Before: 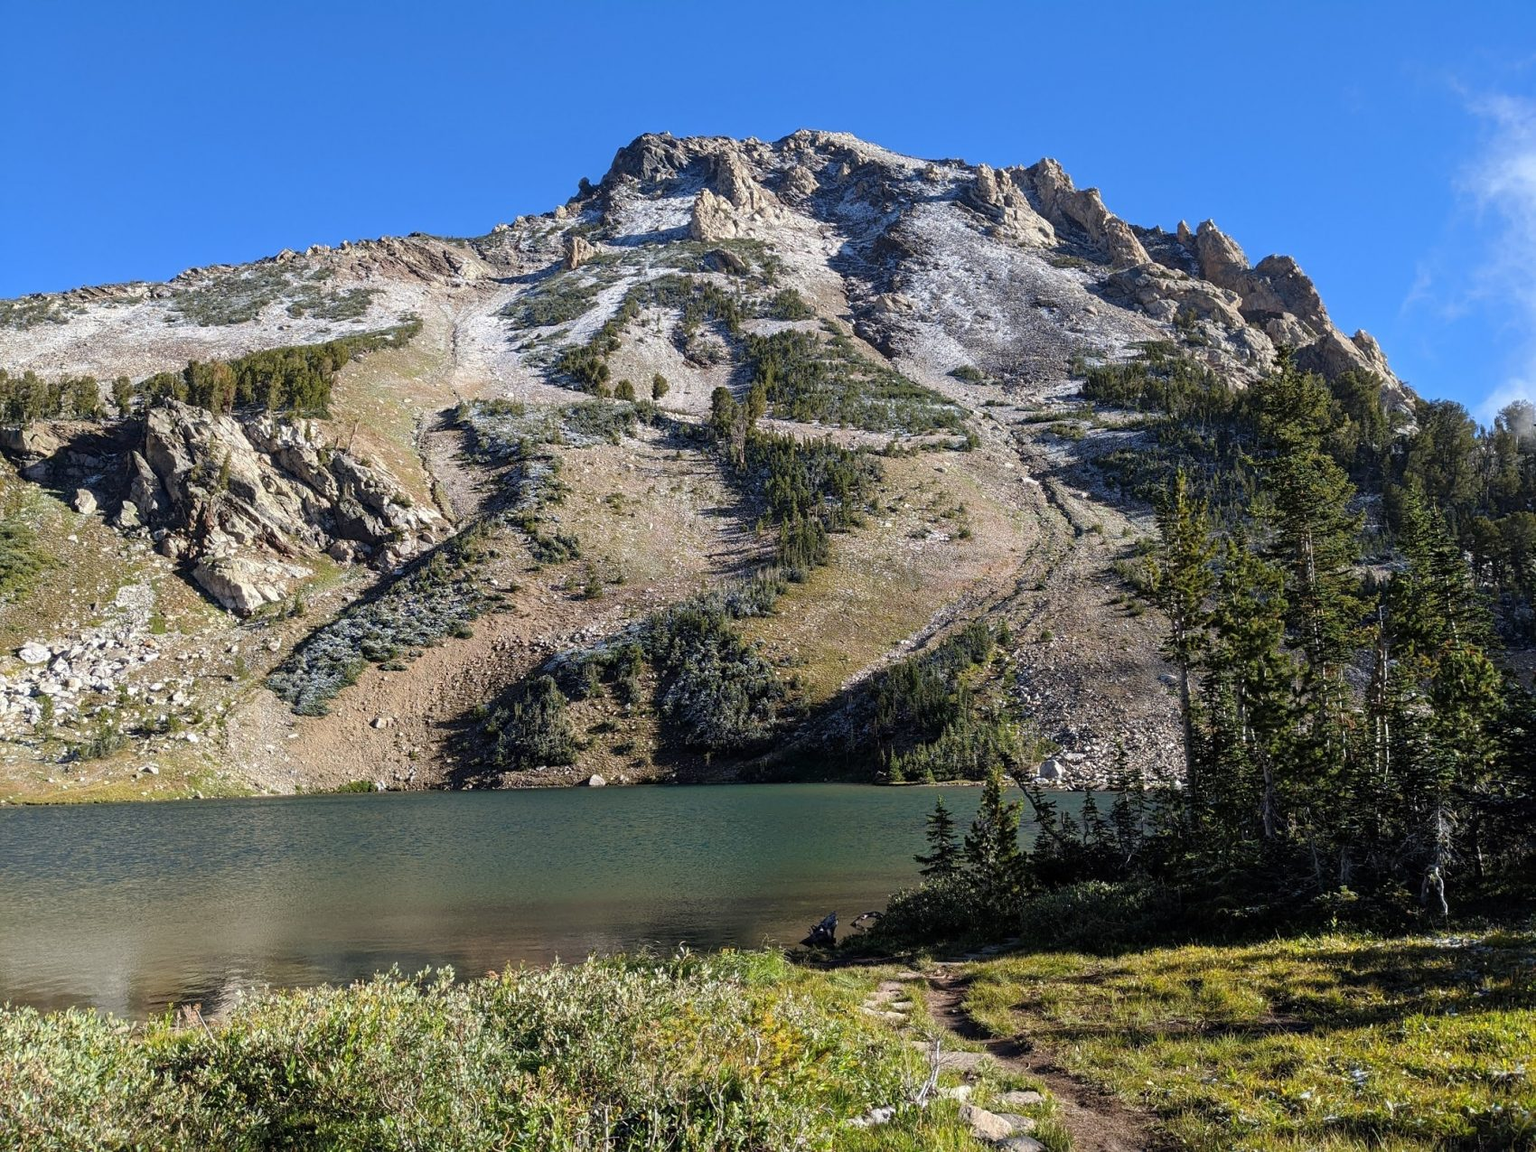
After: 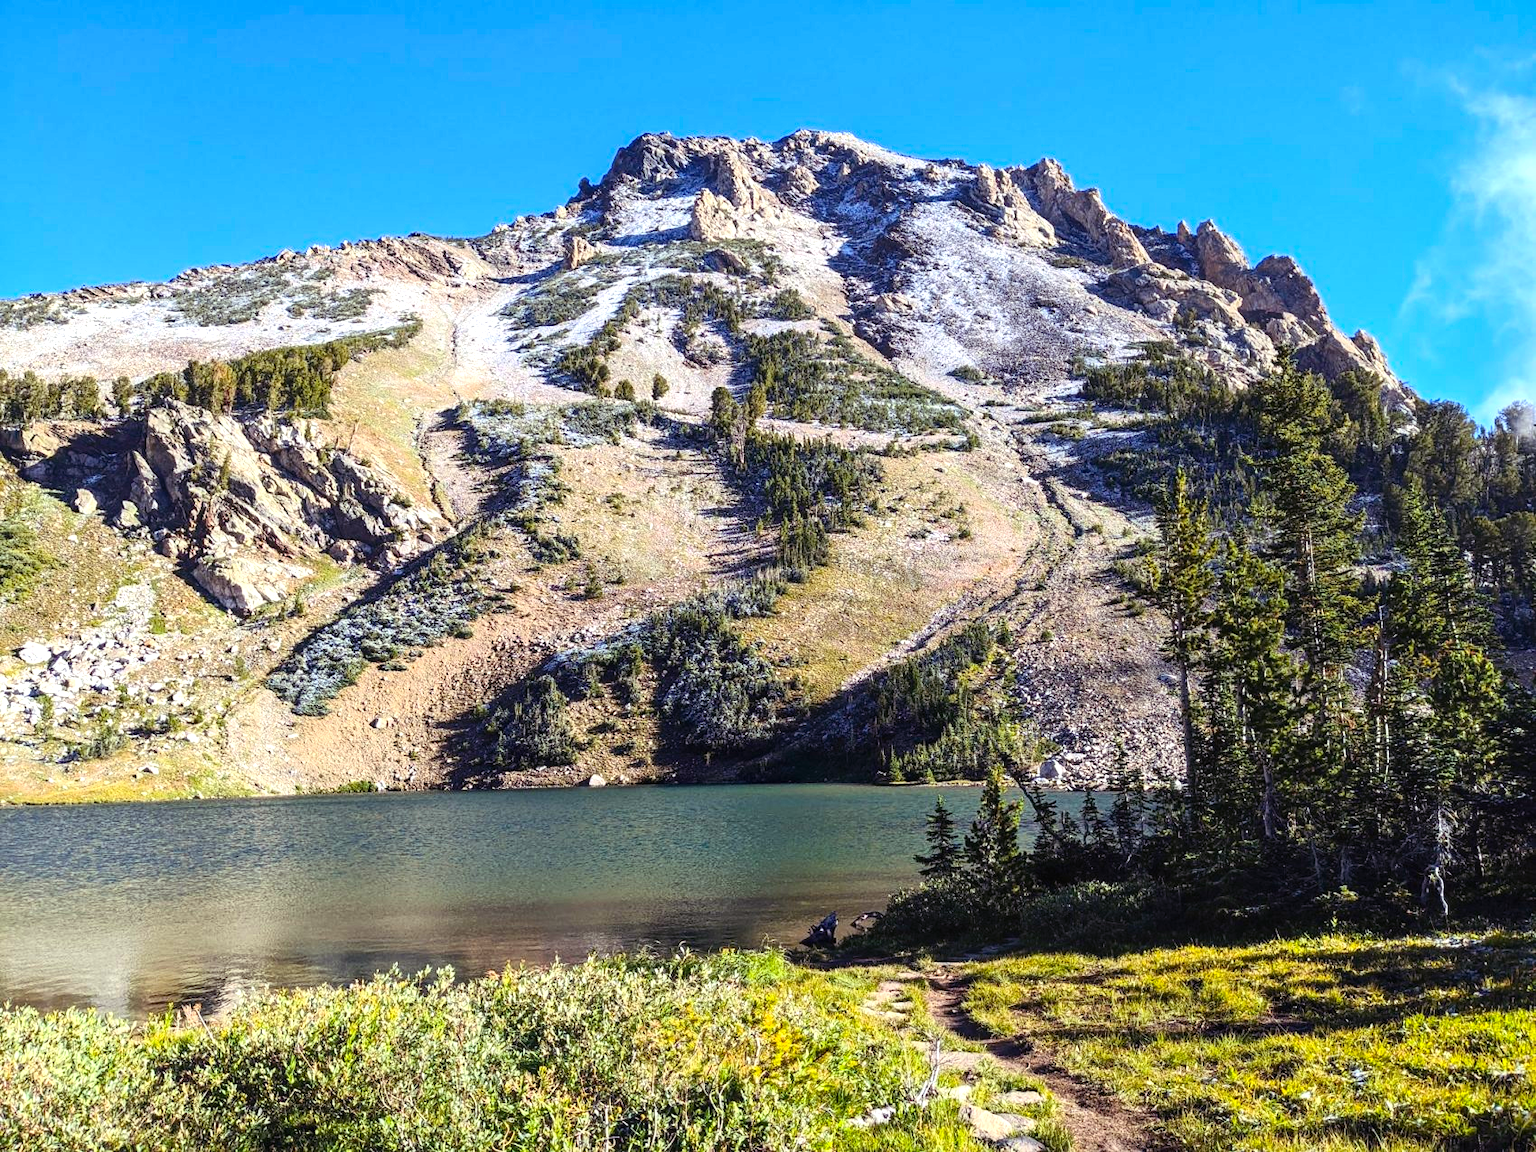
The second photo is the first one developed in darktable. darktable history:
local contrast: detail 114%
contrast brightness saturation: contrast 0.239, brightness 0.085
color balance rgb: shadows lift › chroma 6.374%, shadows lift › hue 305.5°, power › chroma 0.505%, power › hue 214.93°, perceptual saturation grading › global saturation 0.037%, perceptual brilliance grading › global brilliance 18.412%, global vibrance 40.107%
